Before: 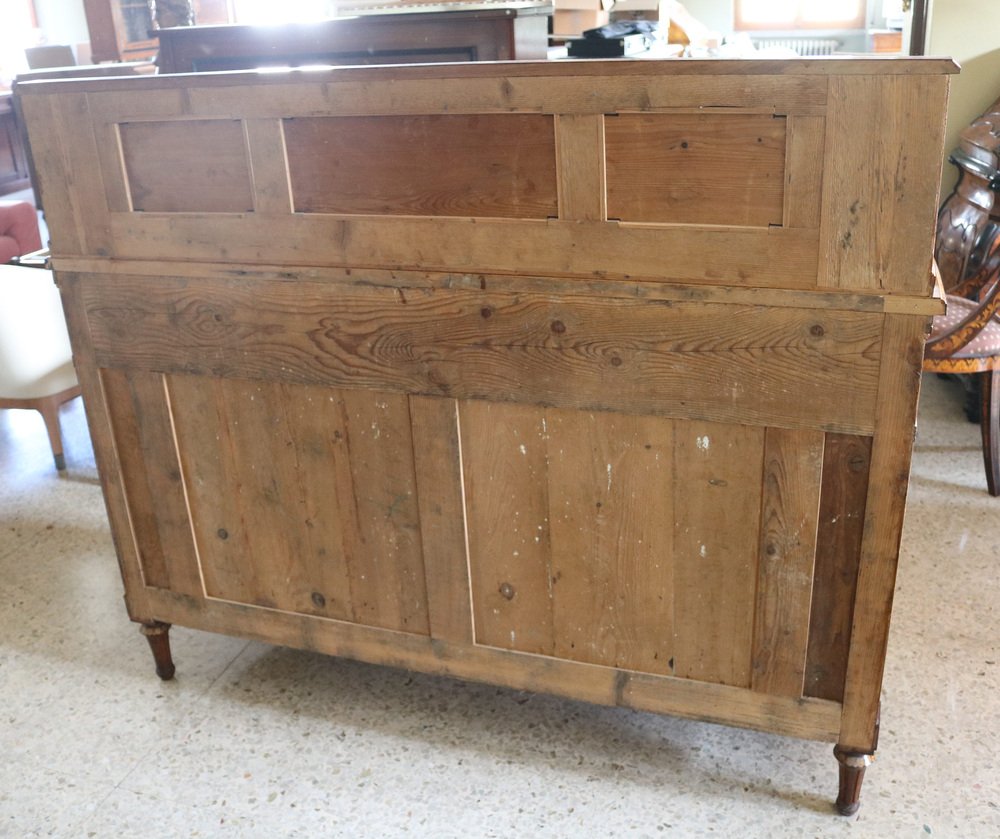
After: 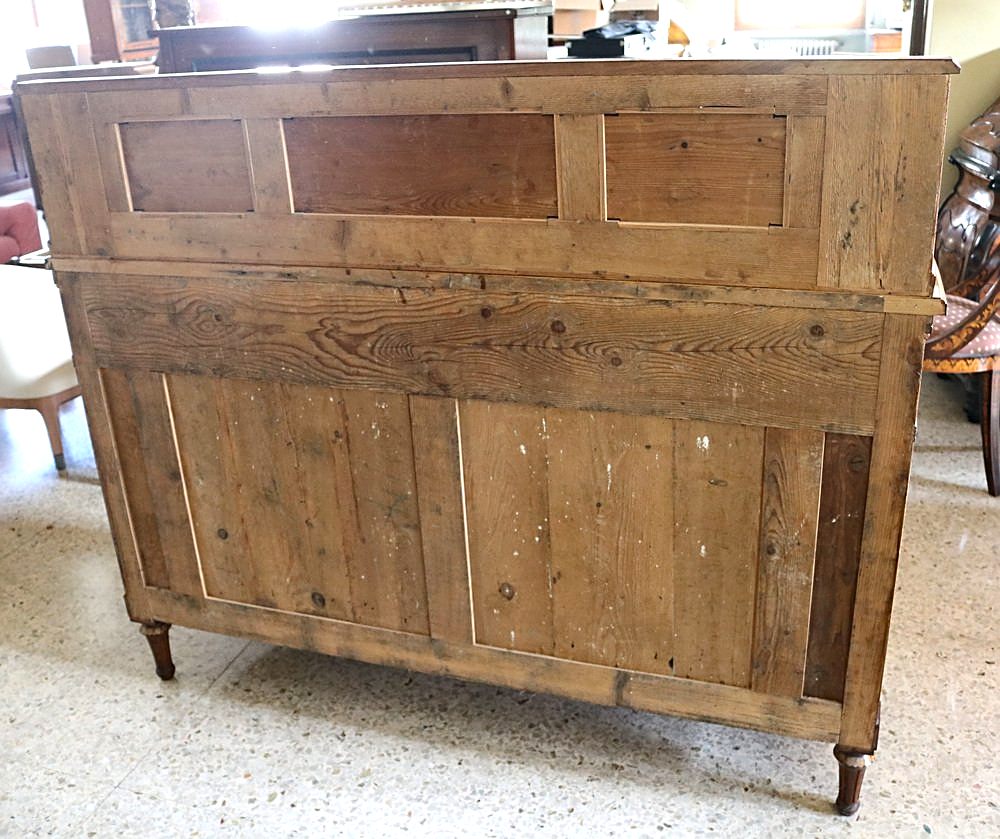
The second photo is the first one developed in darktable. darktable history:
haze removal: adaptive false
sharpen: on, module defaults
tone equalizer: -8 EV -0.417 EV, -7 EV -0.389 EV, -6 EV -0.333 EV, -5 EV -0.222 EV, -3 EV 0.222 EV, -2 EV 0.333 EV, -1 EV 0.389 EV, +0 EV 0.417 EV, edges refinement/feathering 500, mask exposure compensation -1.57 EV, preserve details no
